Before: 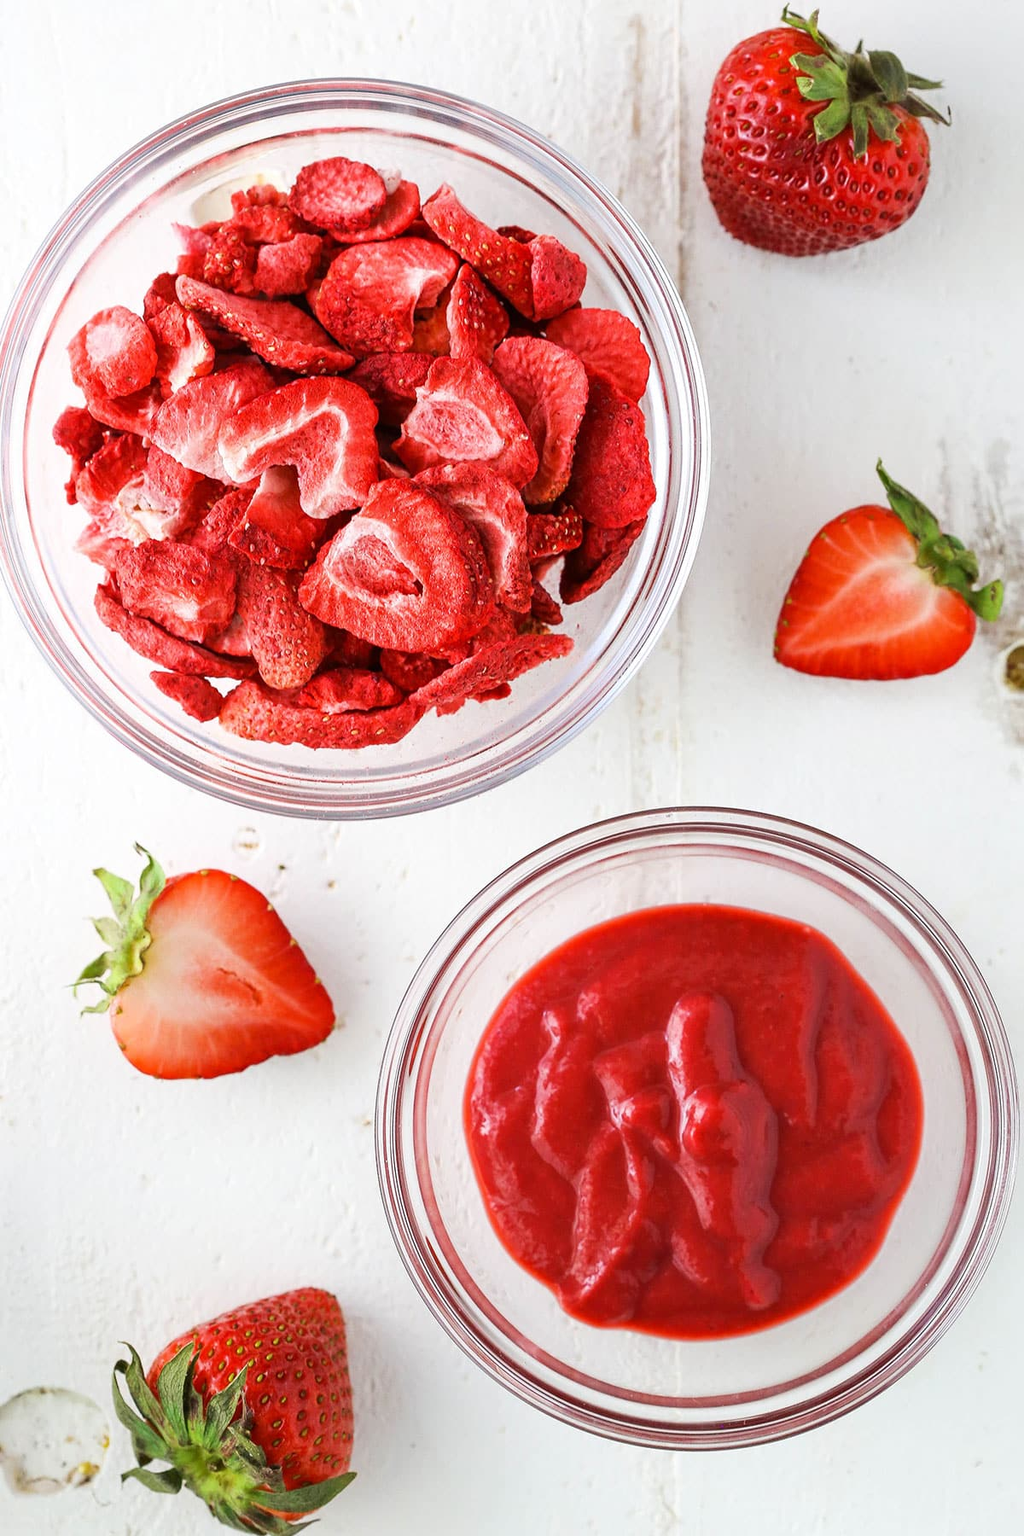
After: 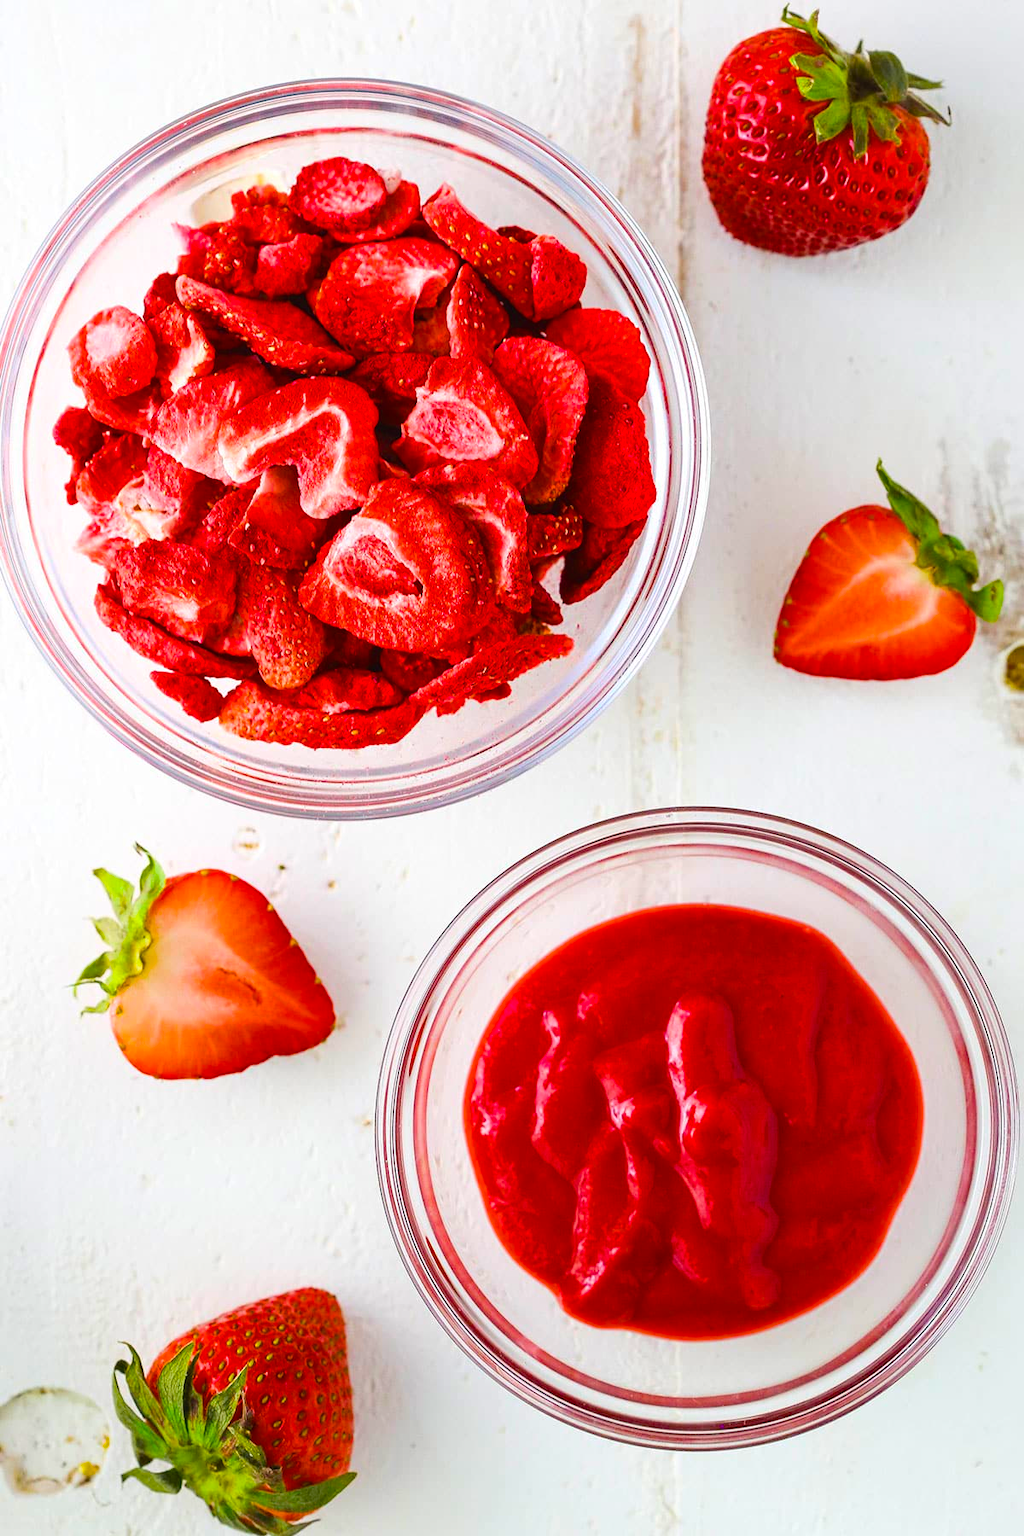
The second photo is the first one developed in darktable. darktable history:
color balance rgb: shadows lift › chroma 2.018%, shadows lift › hue 249.7°, global offset › luminance 0.266%, linear chroma grading › global chroma 25.039%, perceptual saturation grading › global saturation 30.886%, global vibrance 20%
